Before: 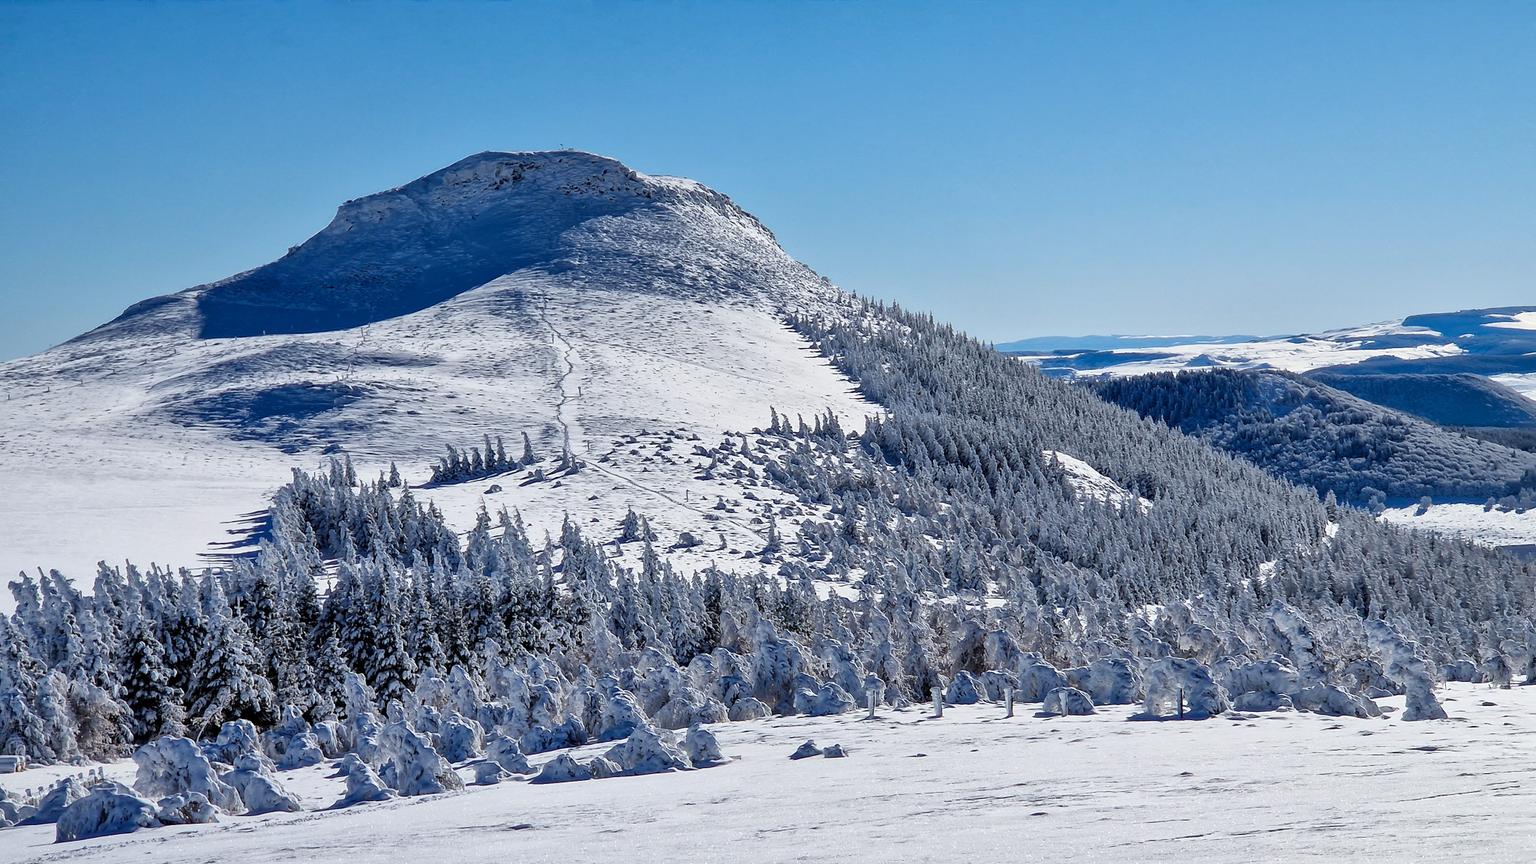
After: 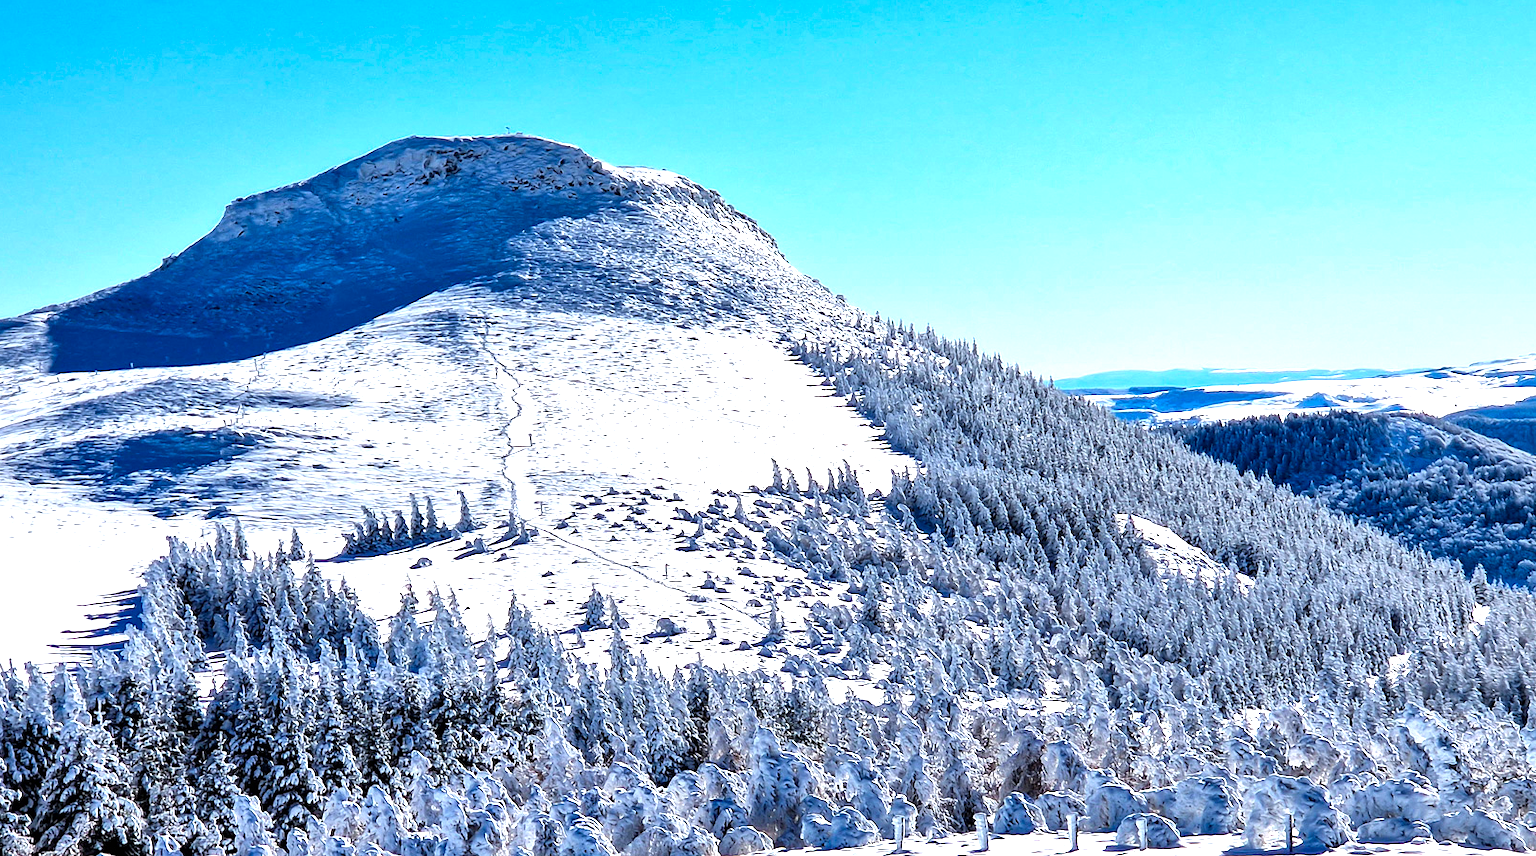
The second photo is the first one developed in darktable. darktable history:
color balance rgb: shadows lift › luminance -20.066%, perceptual saturation grading › global saturation 19.424%, global vibrance 25.02%, contrast 10.628%
crop and rotate: left 10.44%, top 5.077%, right 10.407%, bottom 16.377%
exposure: black level correction 0, exposure 0.948 EV, compensate highlight preservation false
